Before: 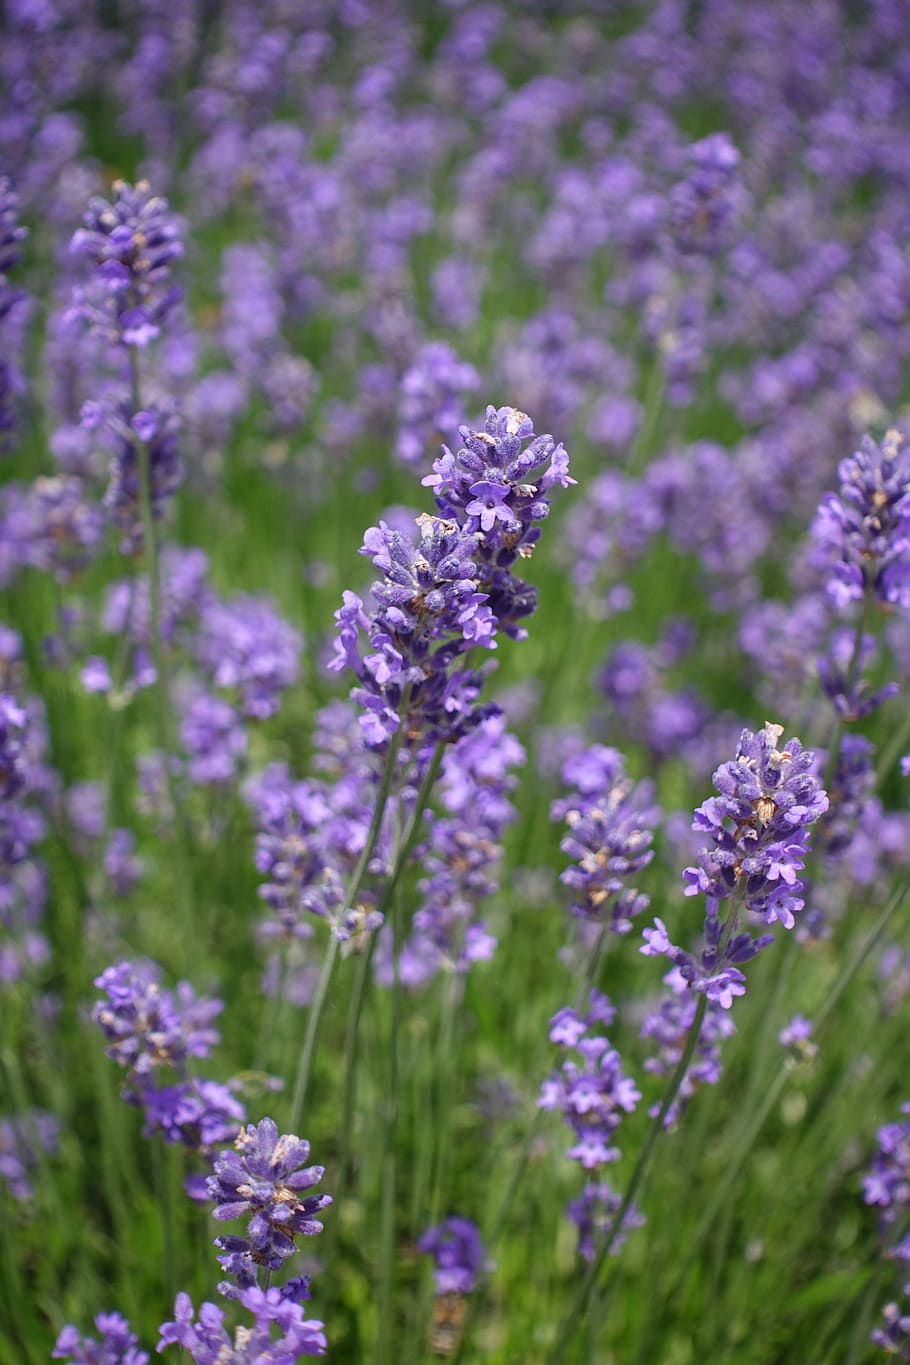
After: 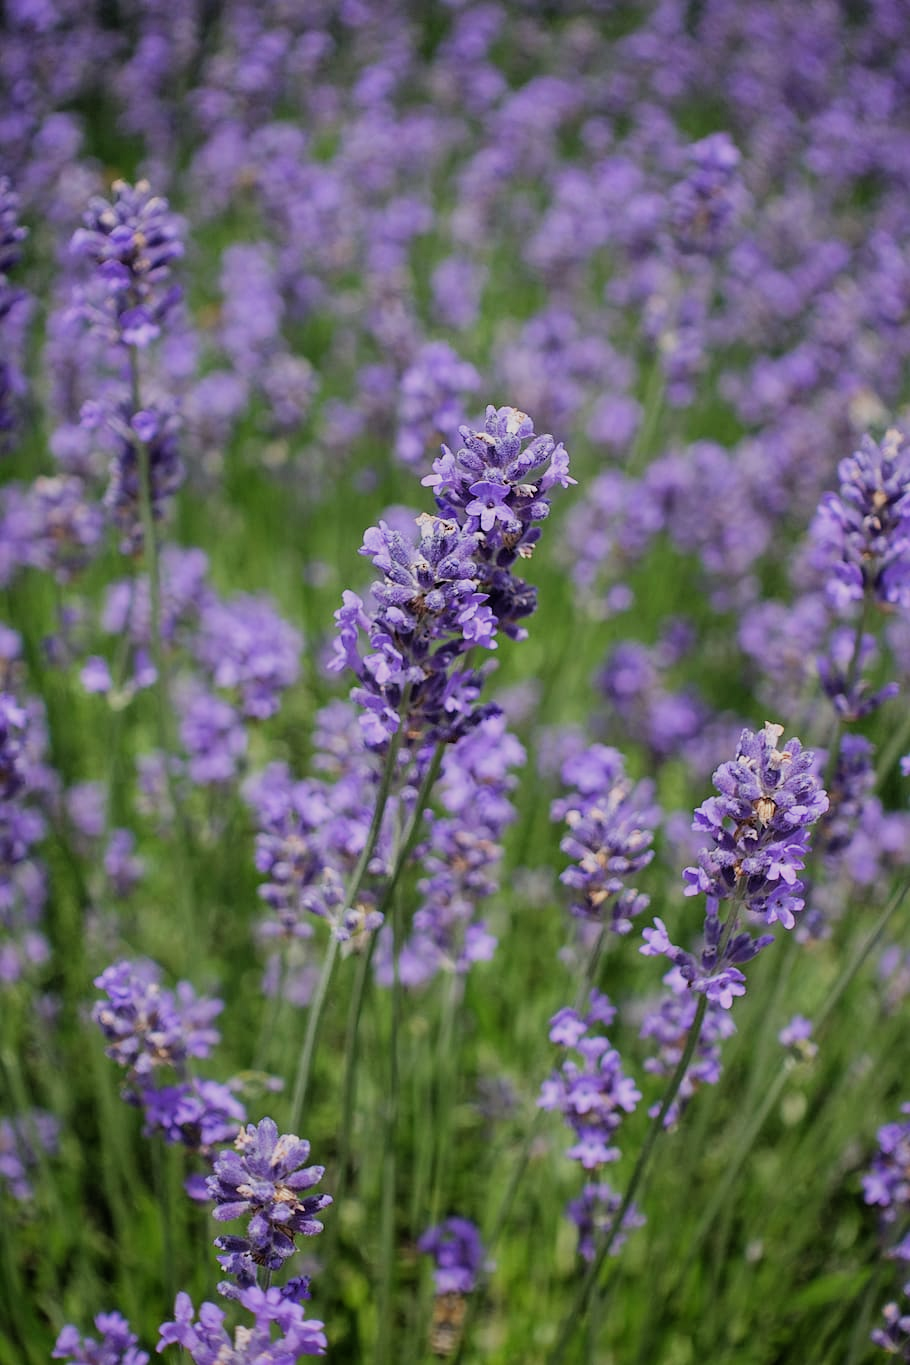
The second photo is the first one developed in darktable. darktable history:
filmic rgb: middle gray luminance 28.94%, black relative exposure -10.24 EV, white relative exposure 5.47 EV, target black luminance 0%, hardness 3.95, latitude 2.03%, contrast 1.13, highlights saturation mix 4.02%, shadows ↔ highlights balance 15.73%
